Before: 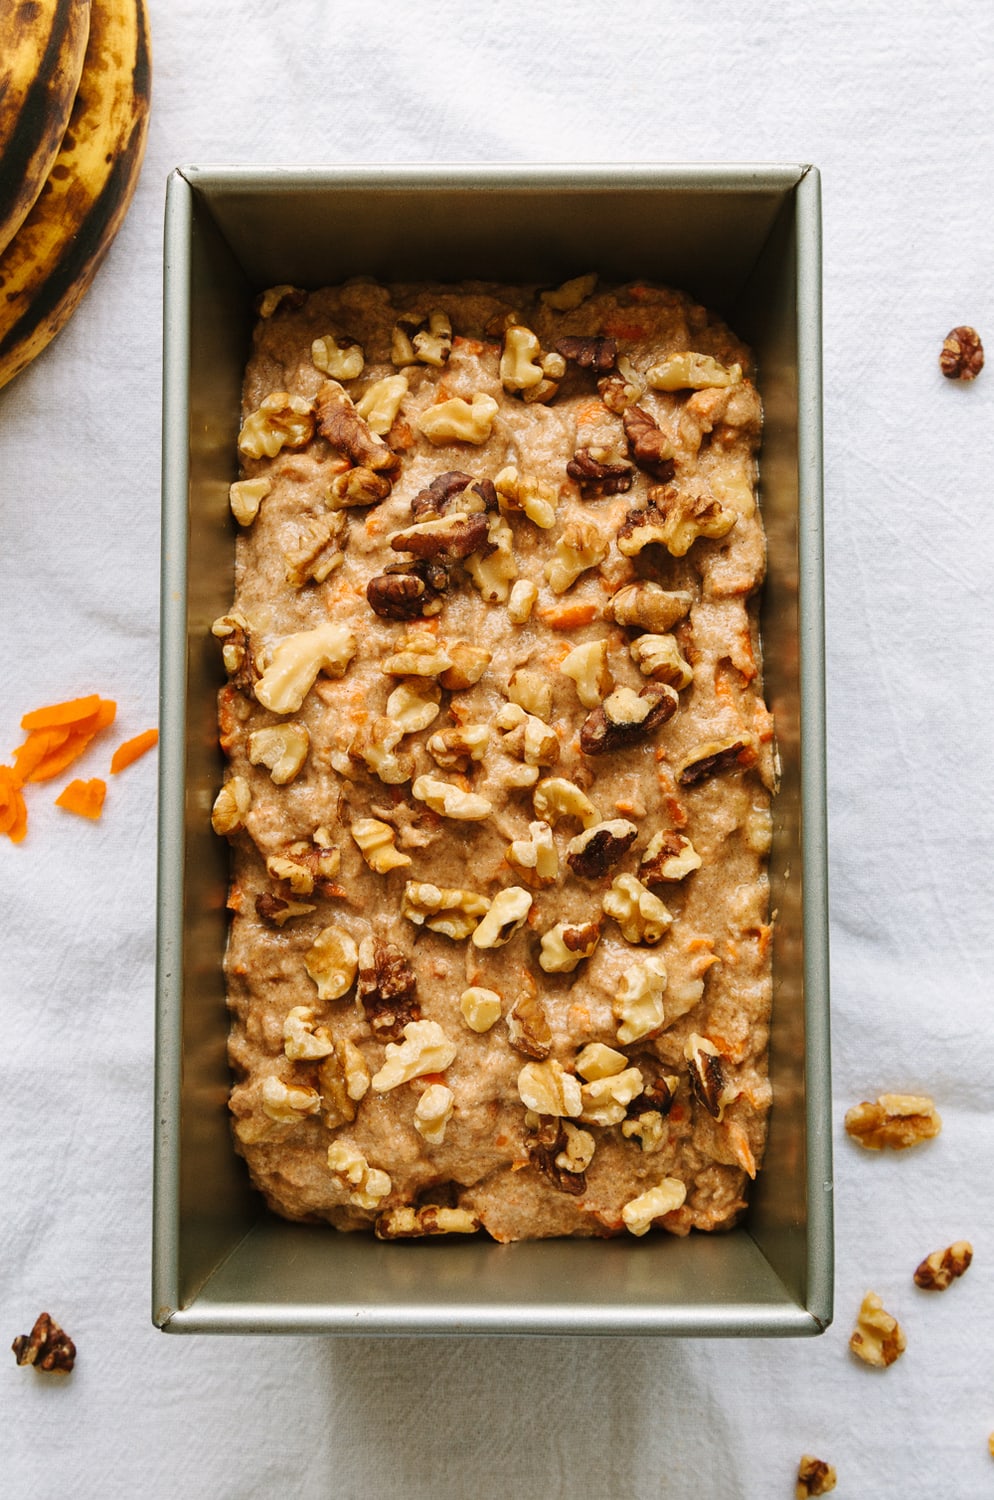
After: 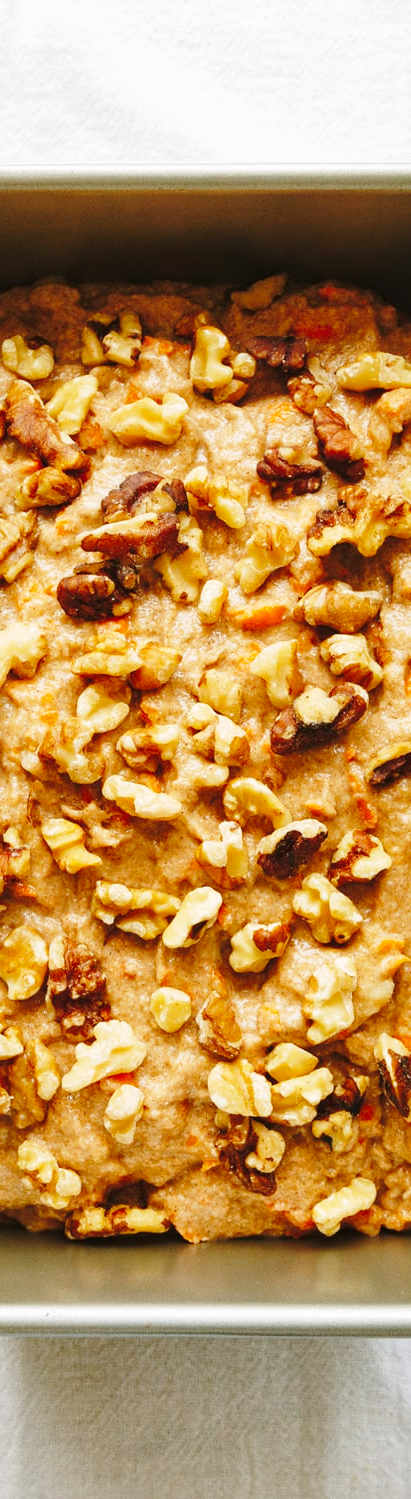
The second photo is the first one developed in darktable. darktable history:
crop: left 31.246%, right 27.361%
base curve: curves: ch0 [(0, 0) (0.028, 0.03) (0.121, 0.232) (0.46, 0.748) (0.859, 0.968) (1, 1)], preserve colors none
shadows and highlights: on, module defaults
